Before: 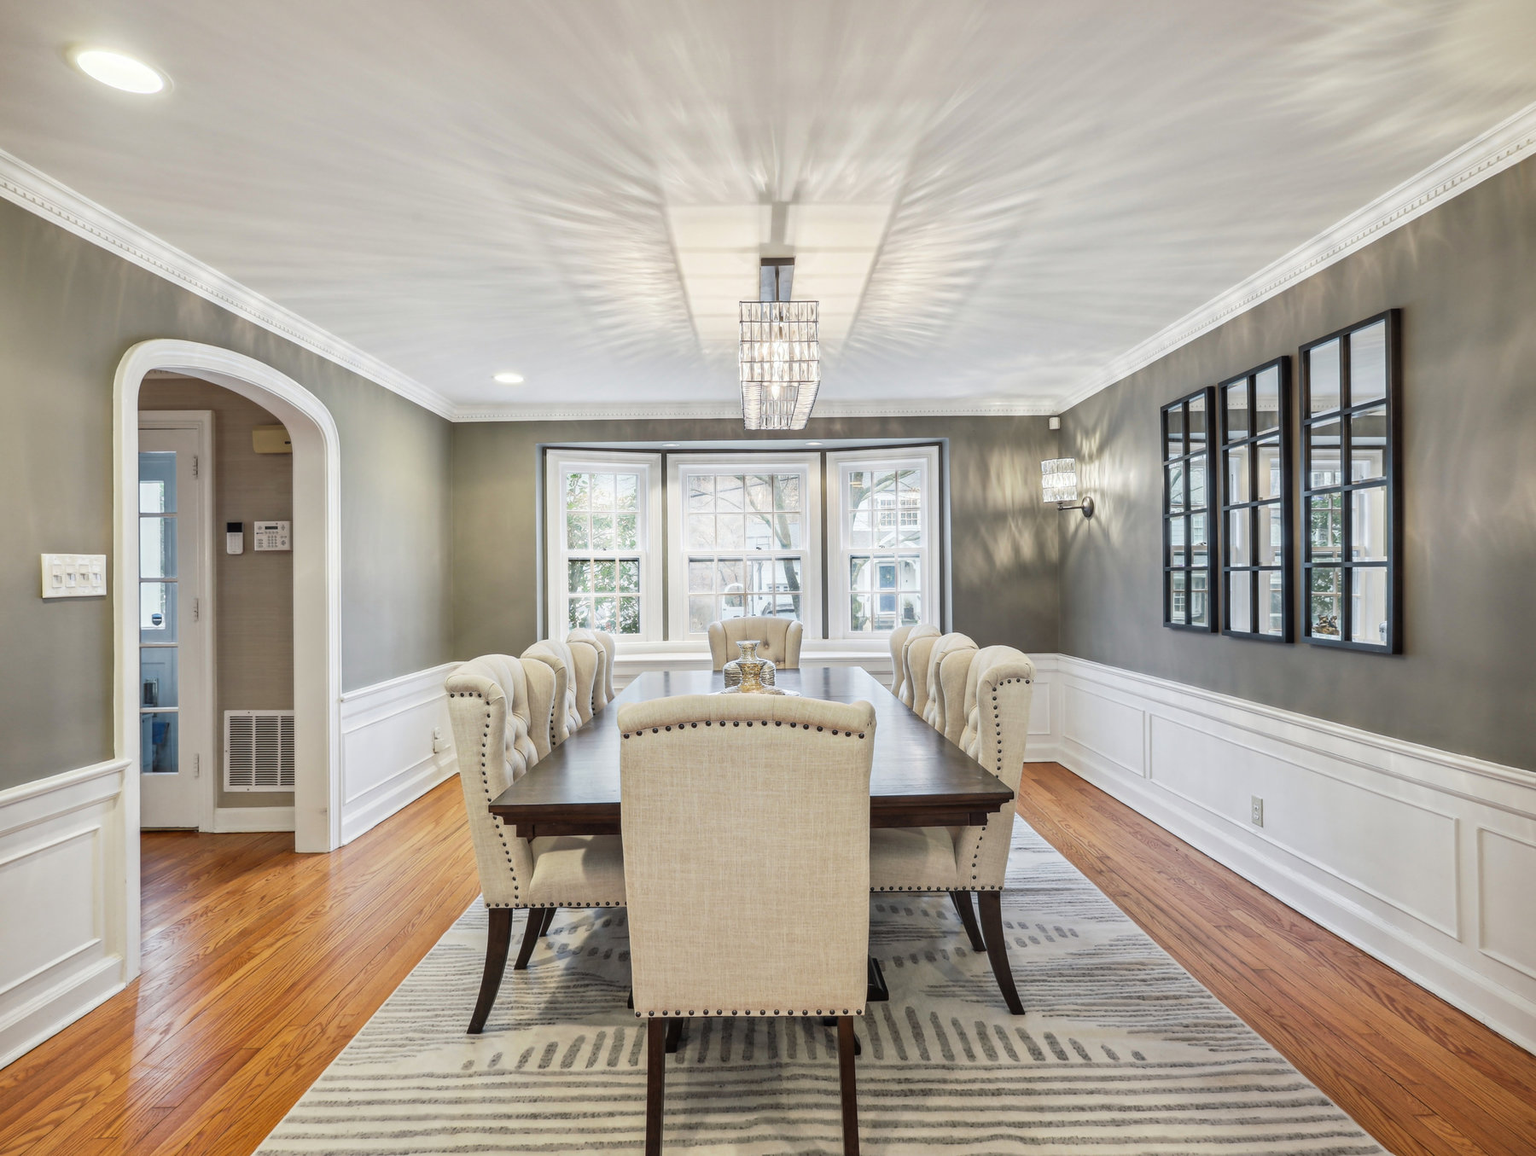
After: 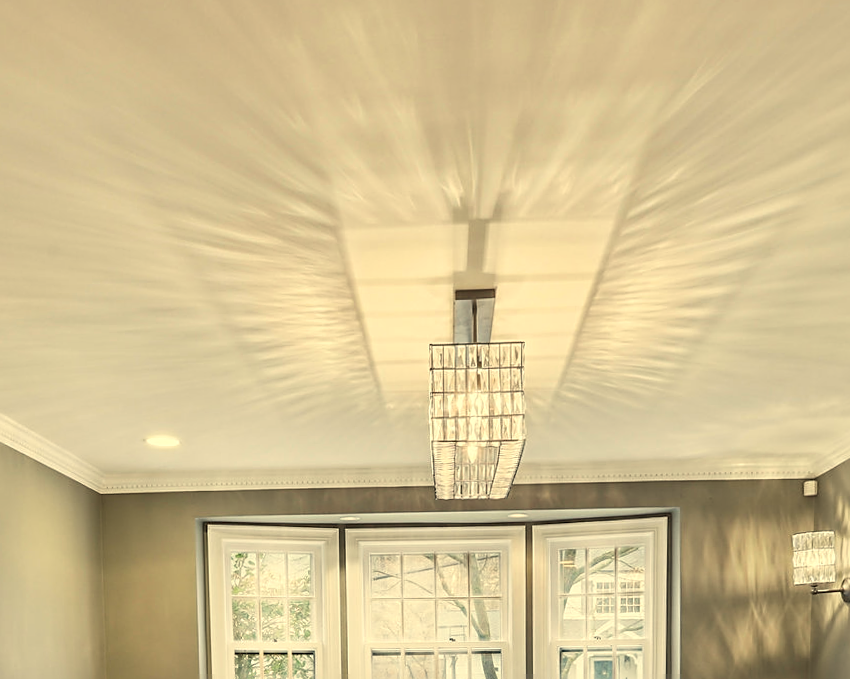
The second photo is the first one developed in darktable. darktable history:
crop: left 19.556%, right 30.401%, bottom 46.458%
rotate and perspective: rotation 0.062°, lens shift (vertical) 0.115, lens shift (horizontal) -0.133, crop left 0.047, crop right 0.94, crop top 0.061, crop bottom 0.94
sharpen: on, module defaults
white balance: red 1.08, blue 0.791
